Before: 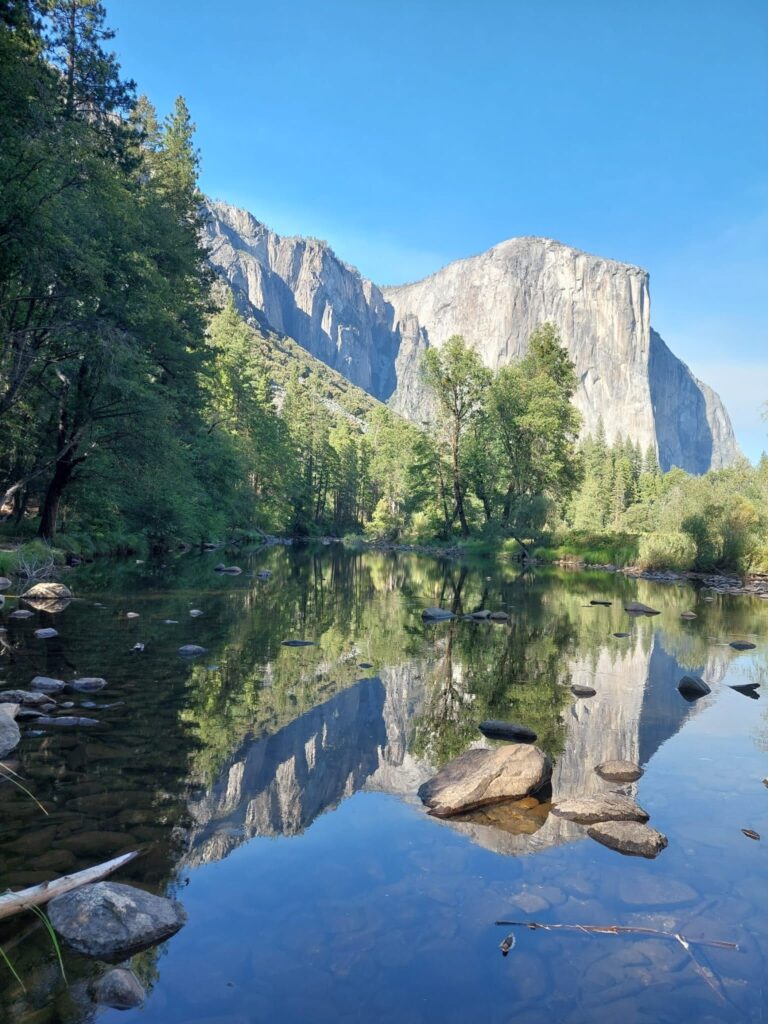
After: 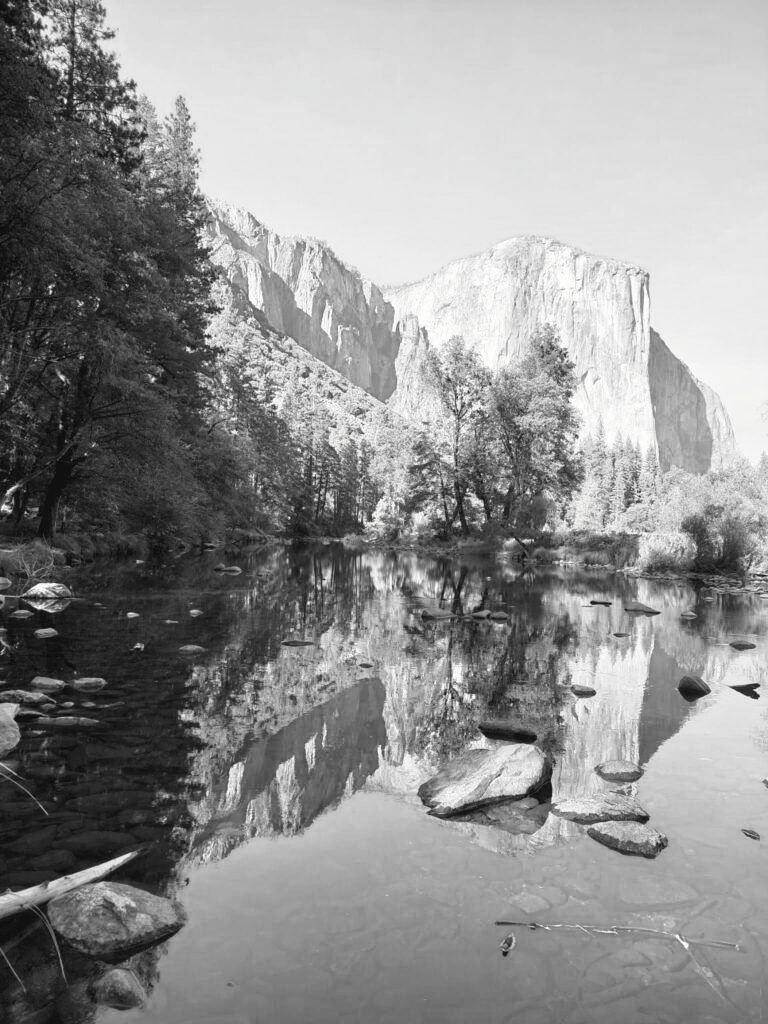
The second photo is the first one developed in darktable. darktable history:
tone curve: curves: ch0 [(0, 0) (0.003, 0.045) (0.011, 0.047) (0.025, 0.047) (0.044, 0.057) (0.069, 0.074) (0.1, 0.103) (0.136, 0.136) (0.177, 0.177) (0.224, 0.229) (0.277, 0.295) (0.335, 0.371) (0.399, 0.456) (0.468, 0.541) (0.543, 0.629) (0.623, 0.724) (0.709, 0.815) (0.801, 0.901) (0.898, 0.958) (1, 1)], preserve colors none
color look up table: target L [97.23, 90.94, 83.84, 75.52, 80.97, 72.58, 72.21, 62.72, 55.54, 46.7, 50.83, 51.49, 34.88, 16.11, 200.28, 88.12, 76.98, 66.62, 62.08, 63.98, 63.6, 56.32, 40.45, 34.31, 27.54, 24.42, 6.774, 85.98, 85.98, 82.05, 77.71, 72.94, 78.43, 48.57, 75.15, 52.01, 39.9, 48.84, 41.83, 38.52, 11.76, 100, 88.82, 87.41, 78.8, 80.24, 62.72, 73.31, 41.55], target a [-0.099, -0.003, -0.003, 0, -0.002, 0, 0.001 ×4, 0, 0.001, 0.001, 0, 0, -0.003, 0 ×6, 0.001, 0.001, 0, 0, 0, -0.003, -0.003, 0 ×4, 0.001, 0 ×4, 0.001, 0.001, 0, -0.097, -0.003, -0.003, -0.001, -0.001, 0.001, 0, 0], target b [1.222, 0.025, 0.026, 0.003, 0.025, 0.003, -0.004, -0.004, -0.003, -0.003, 0.002, -0.004, -0.003, 0, 0, 0.025, 0.002 ×4, 0.003, 0.002, -0.003, -0.003, 0, 0, 0, 0.025, 0.025, 0.002, 0.002, 0.003, 0.002, -0.003, 0.003, -0.003, 0.001, -0.003, -0.003, -0.003, 0, 1.213, 0.025, 0.025, 0.003, 0.003, -0.004, 0.003, 0.001], num patches 49
